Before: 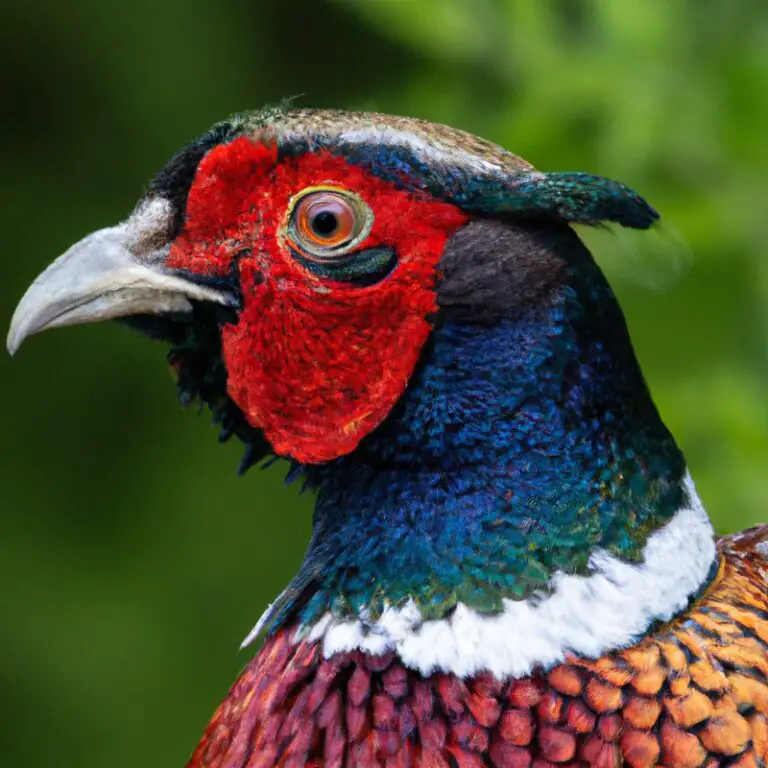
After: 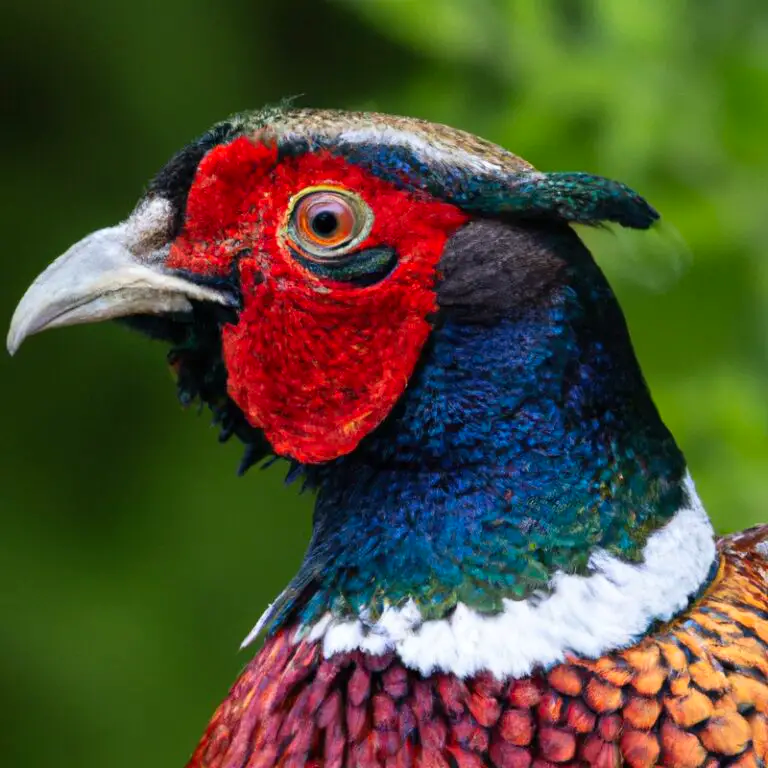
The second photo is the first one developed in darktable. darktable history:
contrast brightness saturation: contrast 0.095, brightness 0.033, saturation 0.094
